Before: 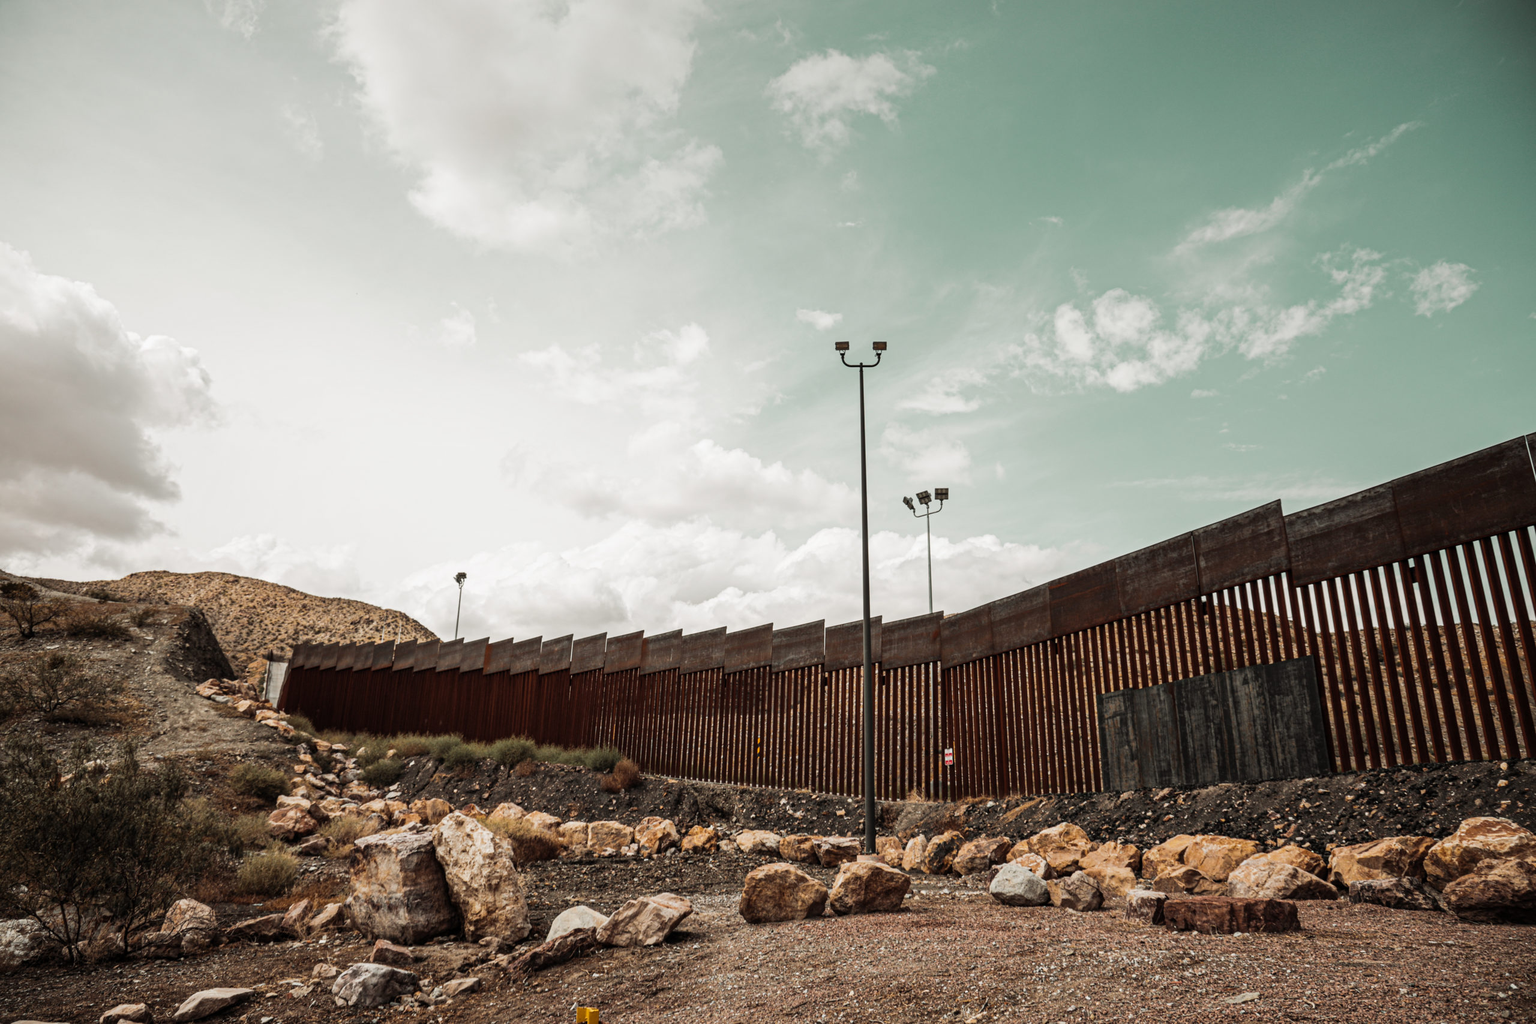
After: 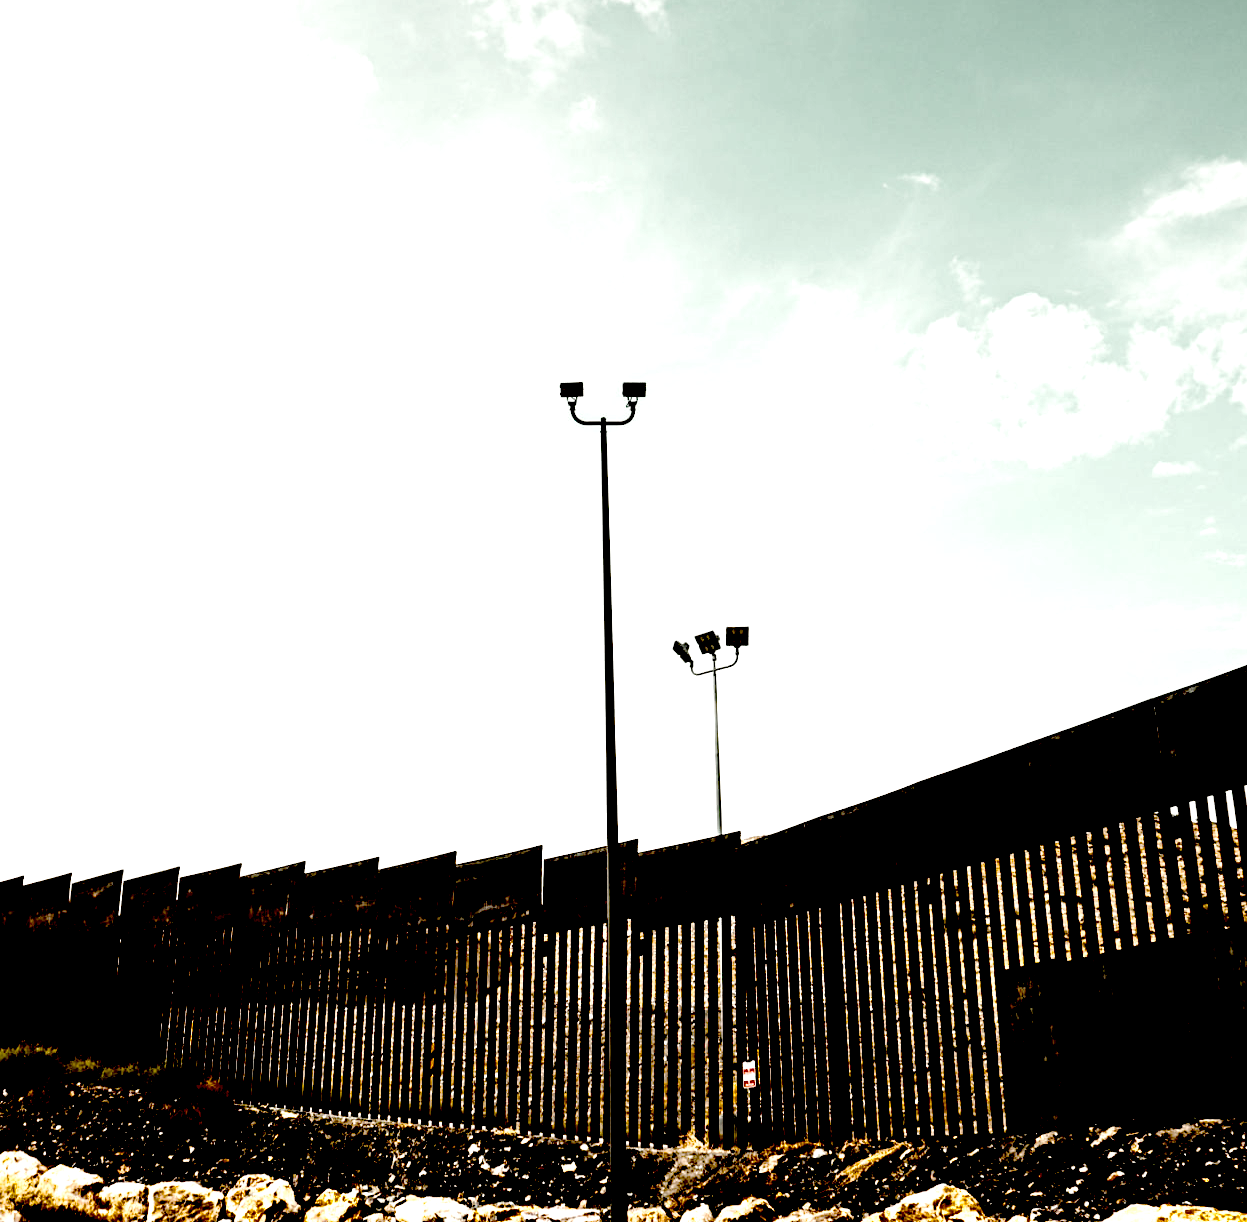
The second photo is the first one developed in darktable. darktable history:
color zones: curves: ch0 [(0, 0.6) (0.129, 0.585) (0.193, 0.596) (0.429, 0.5) (0.571, 0.5) (0.714, 0.5) (0.857, 0.5) (1, 0.6)]; ch1 [(0, 0.453) (0.112, 0.245) (0.213, 0.252) (0.429, 0.233) (0.571, 0.231) (0.683, 0.242) (0.857, 0.296) (1, 0.453)]
crop: left 32.527%, top 10.968%, right 18.754%, bottom 17.417%
exposure: black level correction 0.099, exposure 3.06 EV, compensate exposure bias true, compensate highlight preservation false
